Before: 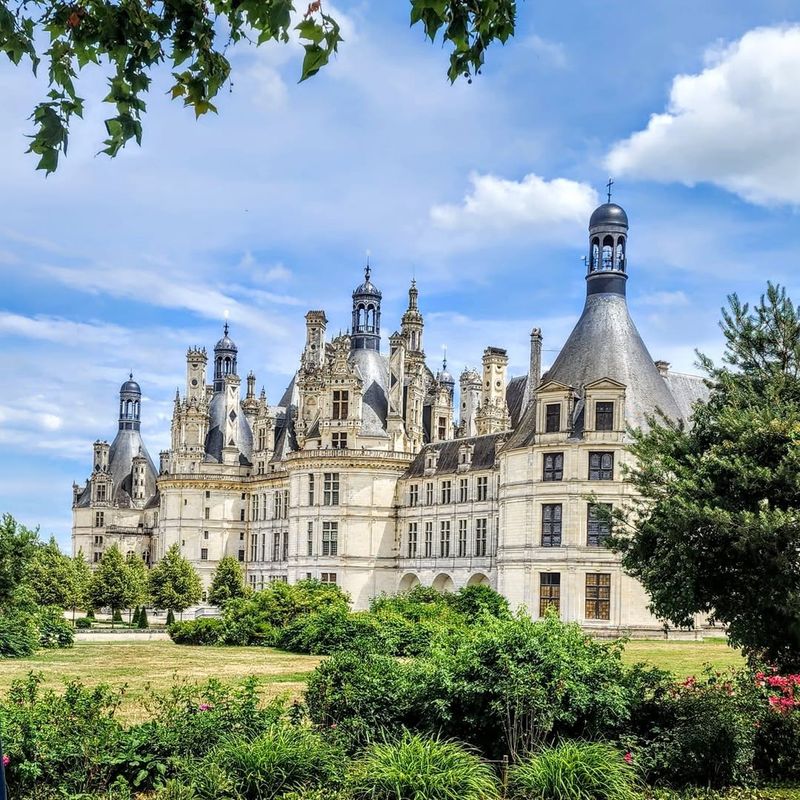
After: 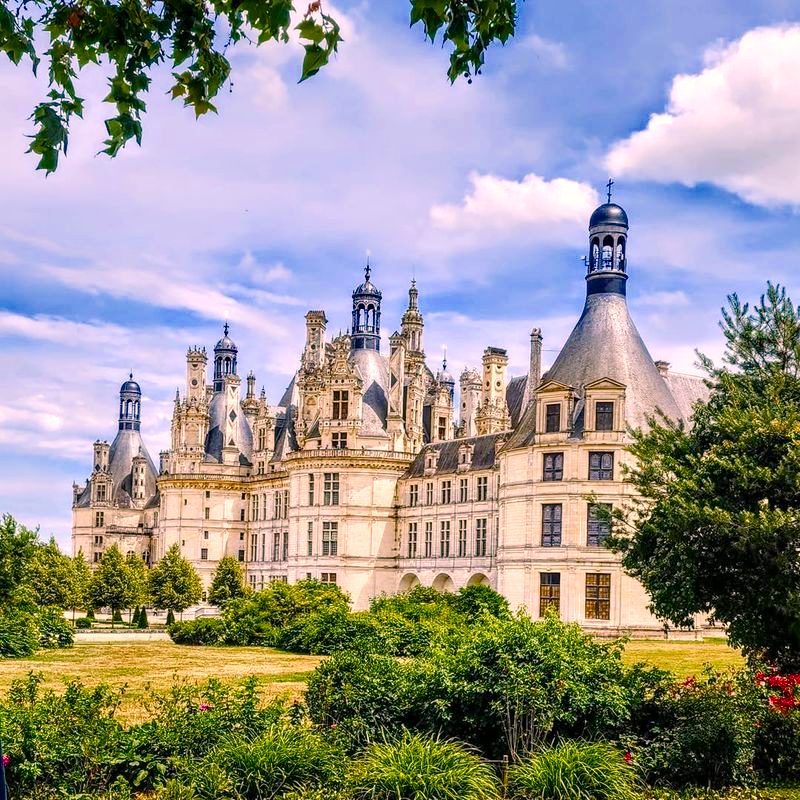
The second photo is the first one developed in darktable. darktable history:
color balance rgb: highlights gain › chroma 4.491%, highlights gain › hue 31.35°, perceptual saturation grading › global saturation 34.861%, perceptual saturation grading › highlights -25.137%, perceptual saturation grading › shadows 49.988%, perceptual brilliance grading › global brilliance 9.974%, perceptual brilliance grading › shadows 15.014%, global vibrance 6.755%, saturation formula JzAzBz (2021)
